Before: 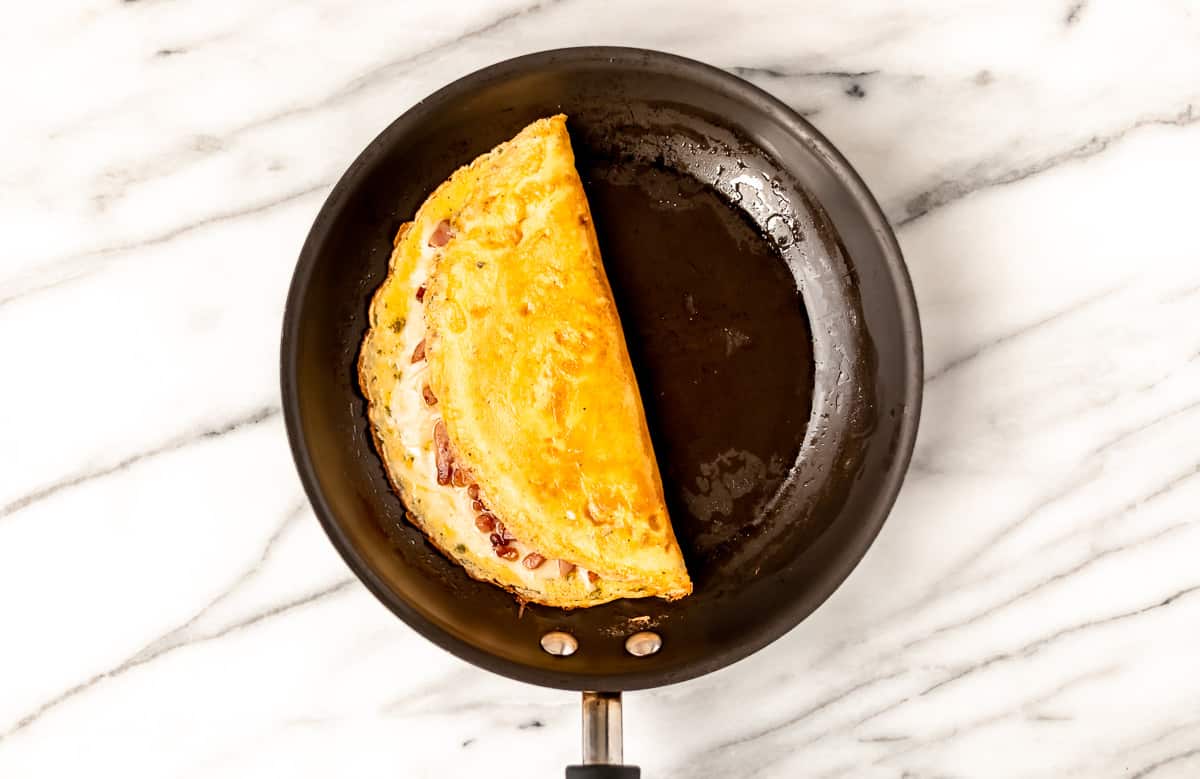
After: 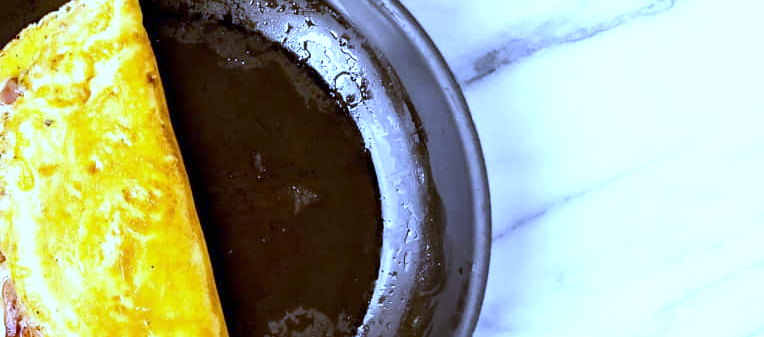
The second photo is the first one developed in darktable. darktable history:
exposure: exposure 0.574 EV, compensate highlight preservation false
crop: left 36.005%, top 18.293%, right 0.31%, bottom 38.444%
white balance: red 0.766, blue 1.537
